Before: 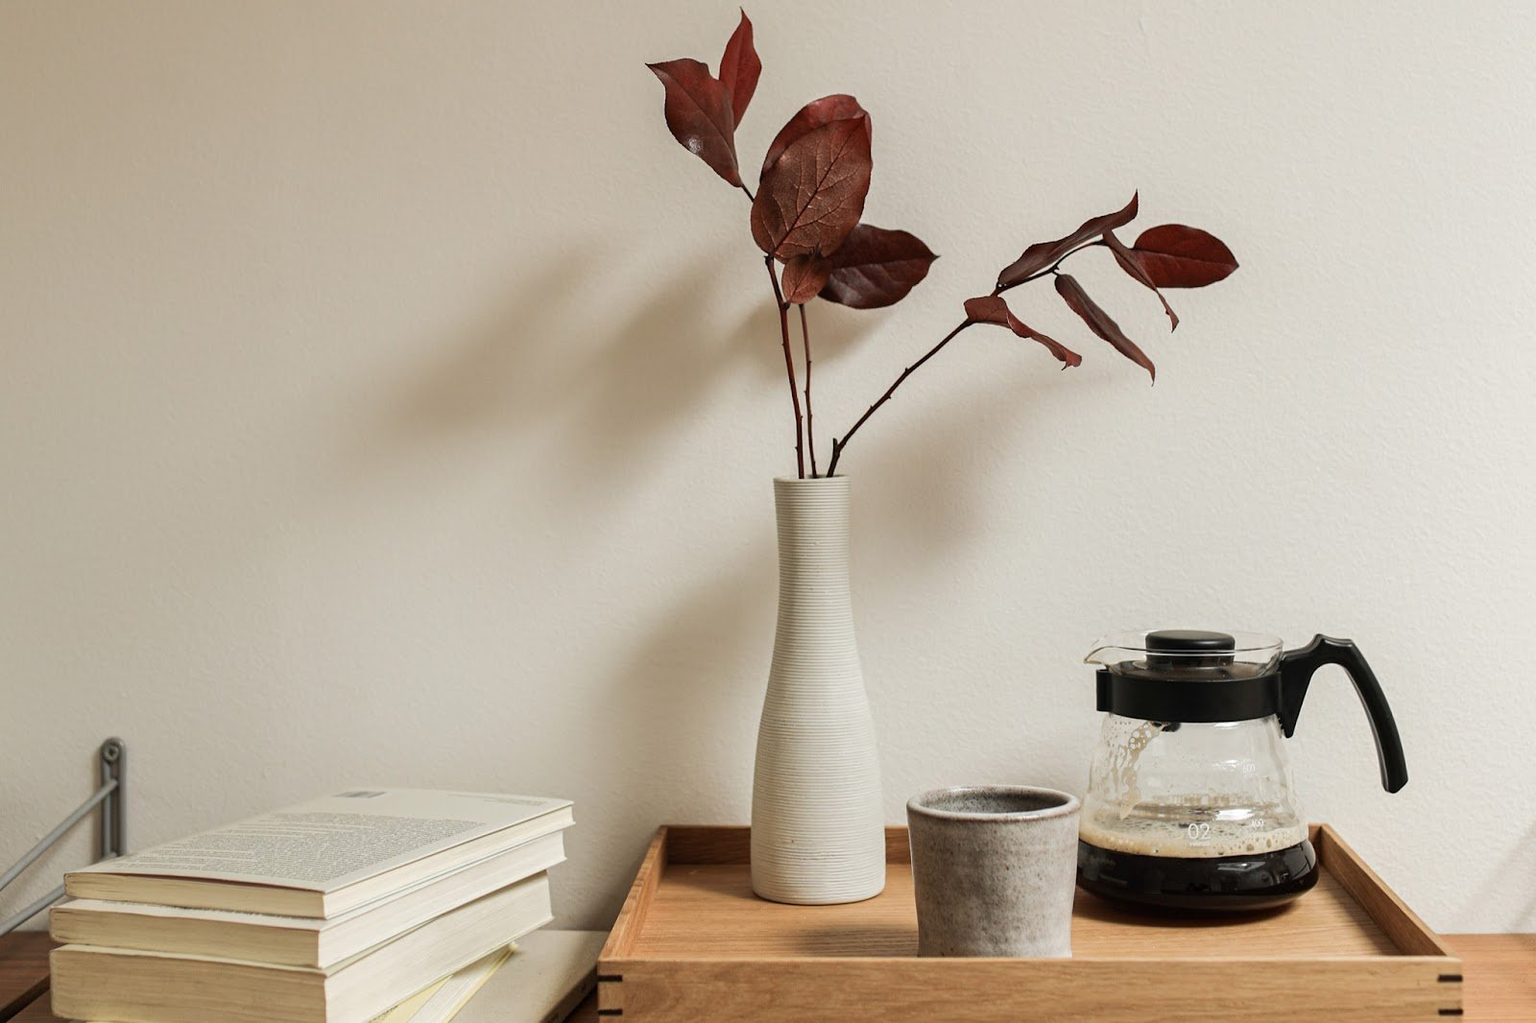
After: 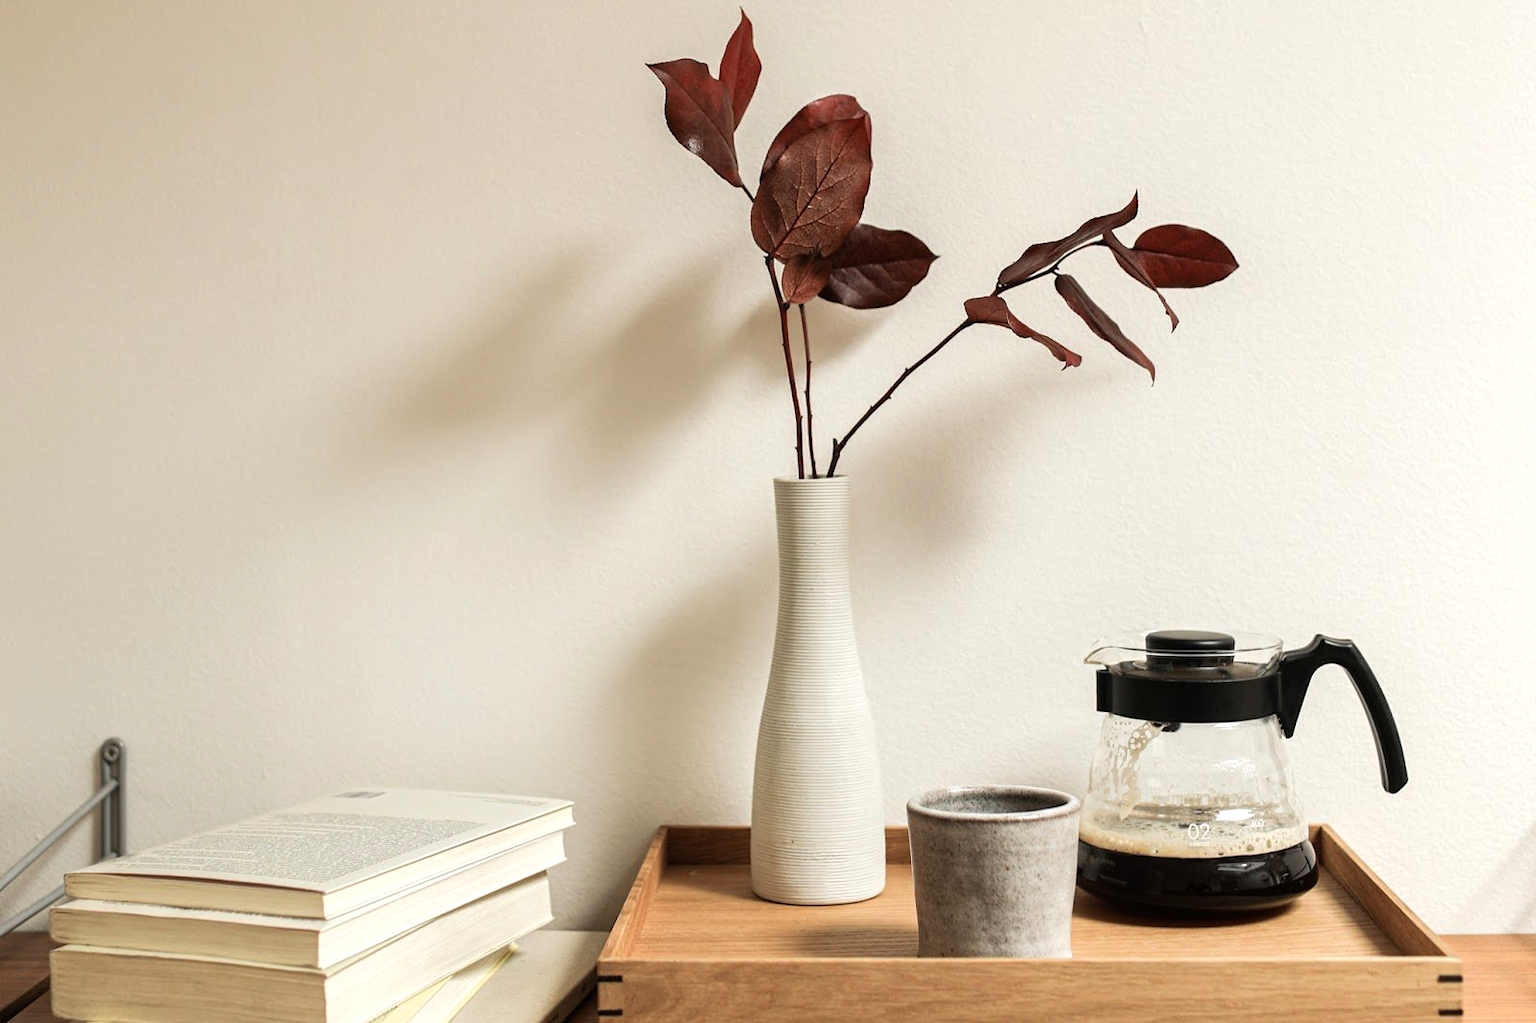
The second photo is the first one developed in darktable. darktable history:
tone equalizer: -8 EV -0.383 EV, -7 EV -0.427 EV, -6 EV -0.371 EV, -5 EV -0.186 EV, -3 EV 0.223 EV, -2 EV 0.314 EV, -1 EV 0.397 EV, +0 EV 0.394 EV
